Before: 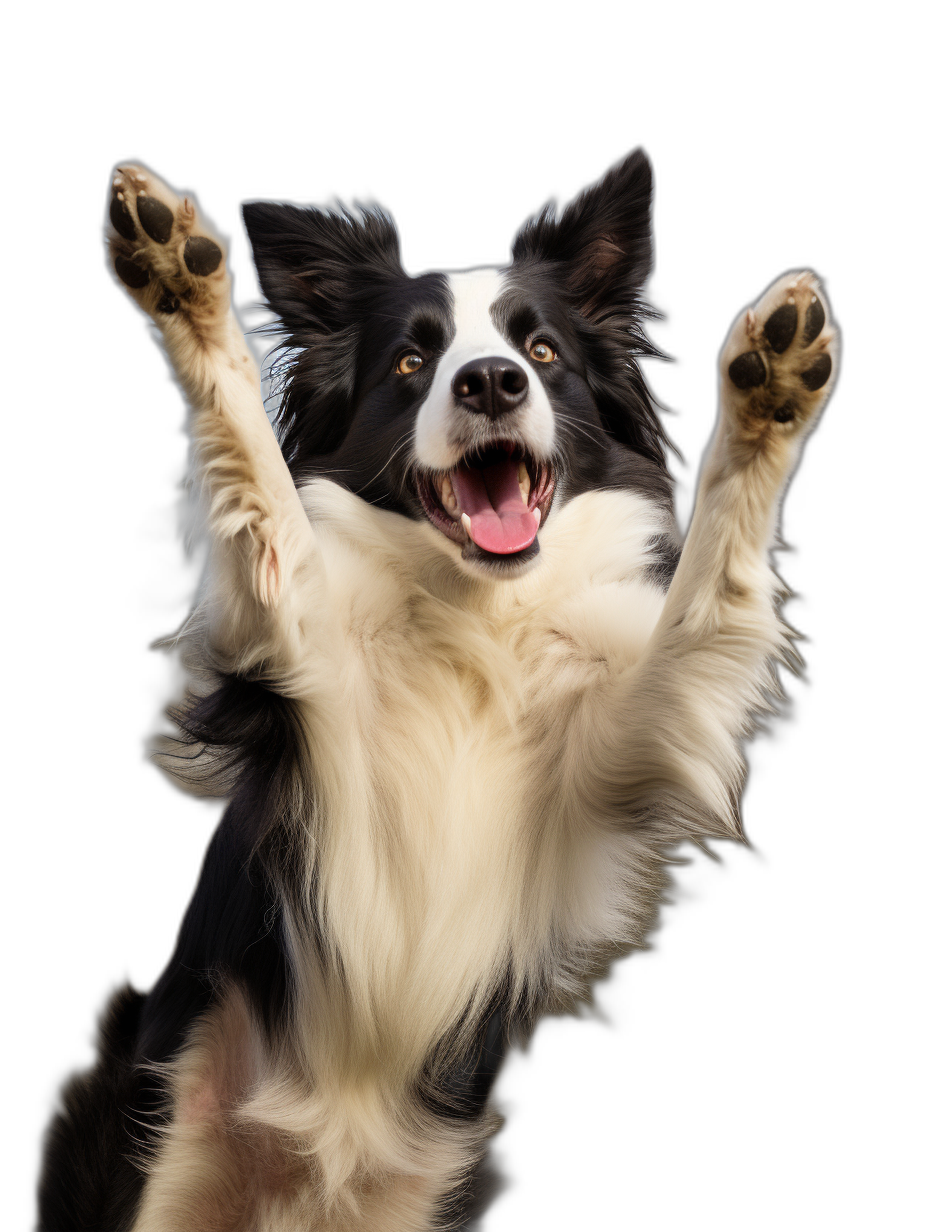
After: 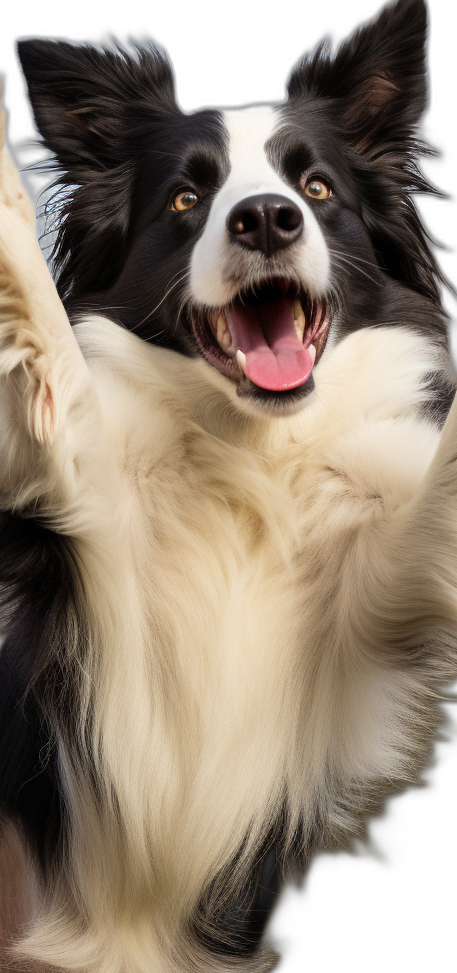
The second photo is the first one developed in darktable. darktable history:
crop and rotate: angle 0.013°, left 24.257%, top 13.222%, right 26.397%, bottom 7.774%
